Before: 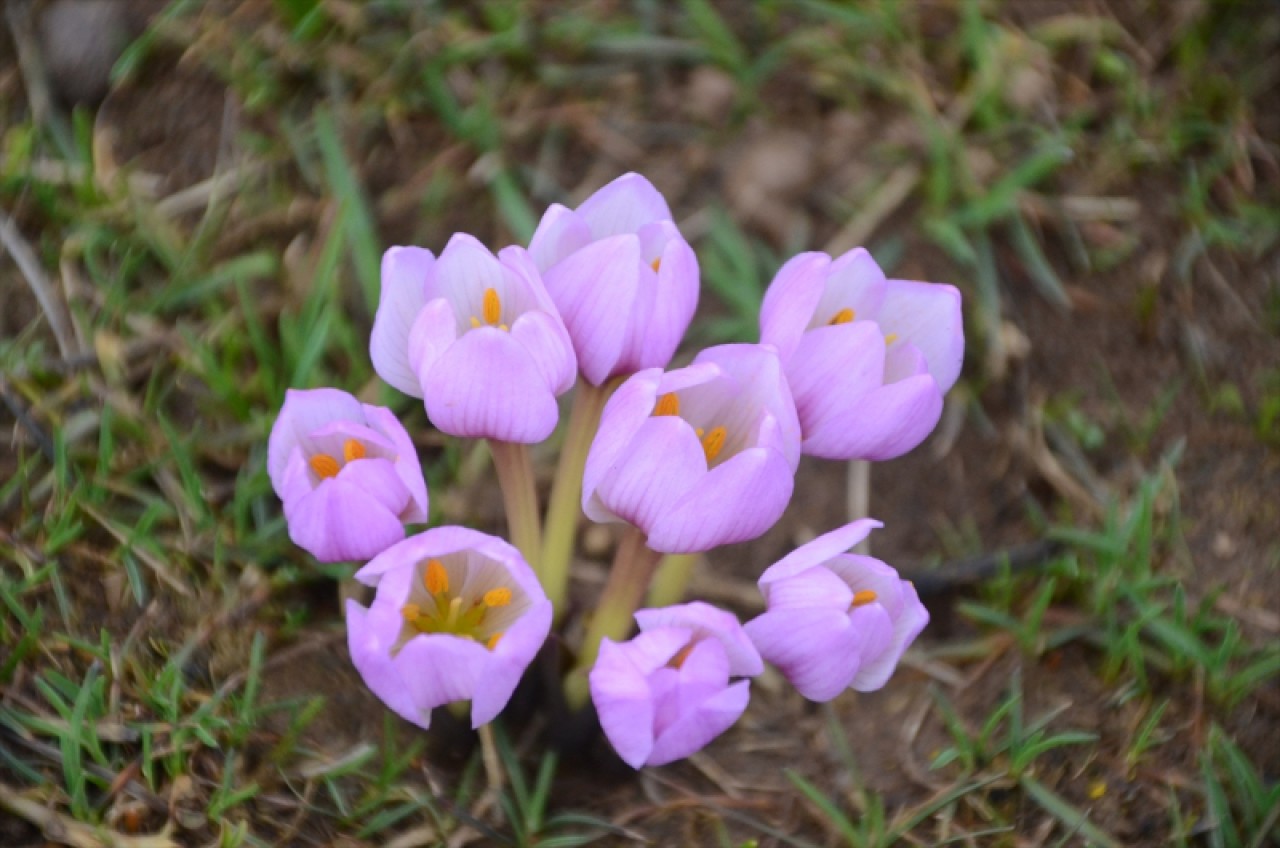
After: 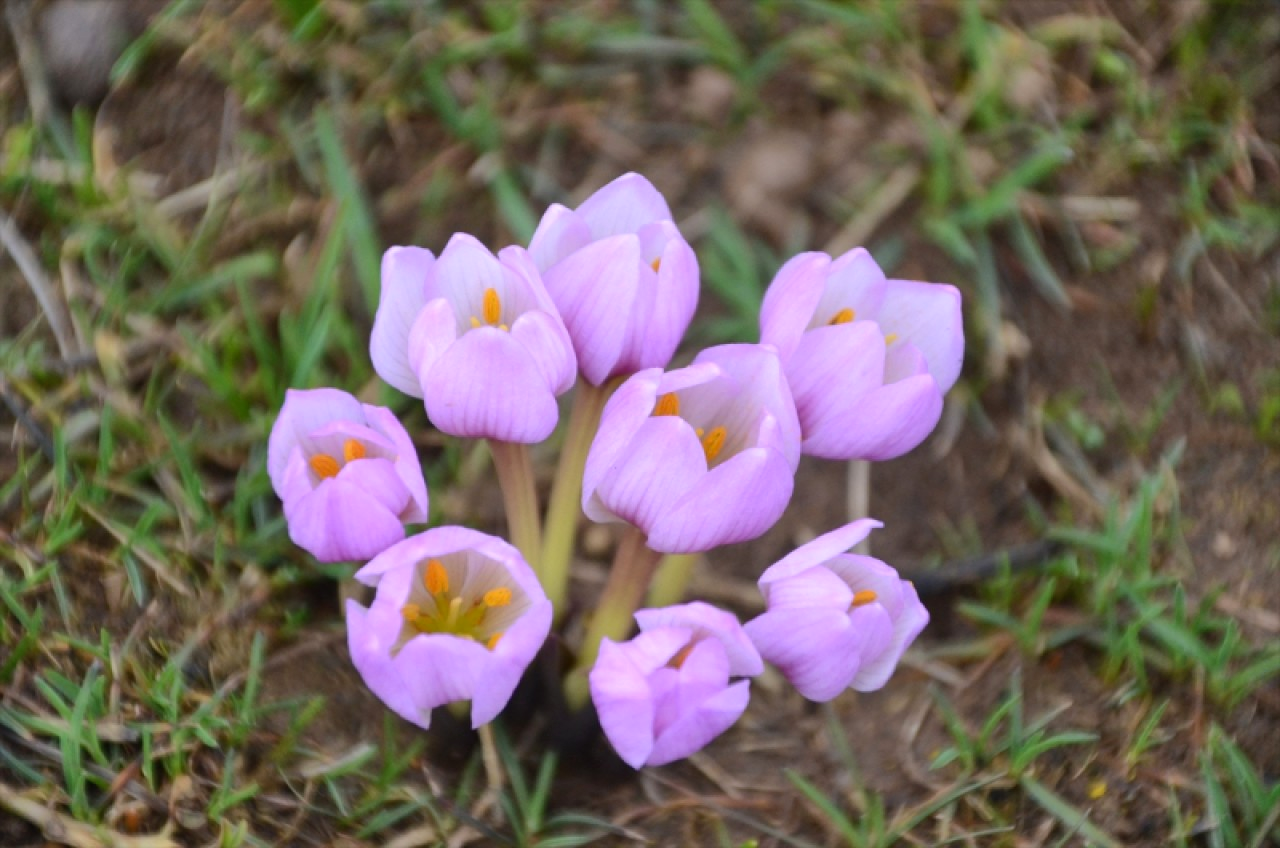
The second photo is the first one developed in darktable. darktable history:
shadows and highlights: shadows 53, soften with gaussian
white balance: emerald 1
levels: levels [0, 0.476, 0.951]
